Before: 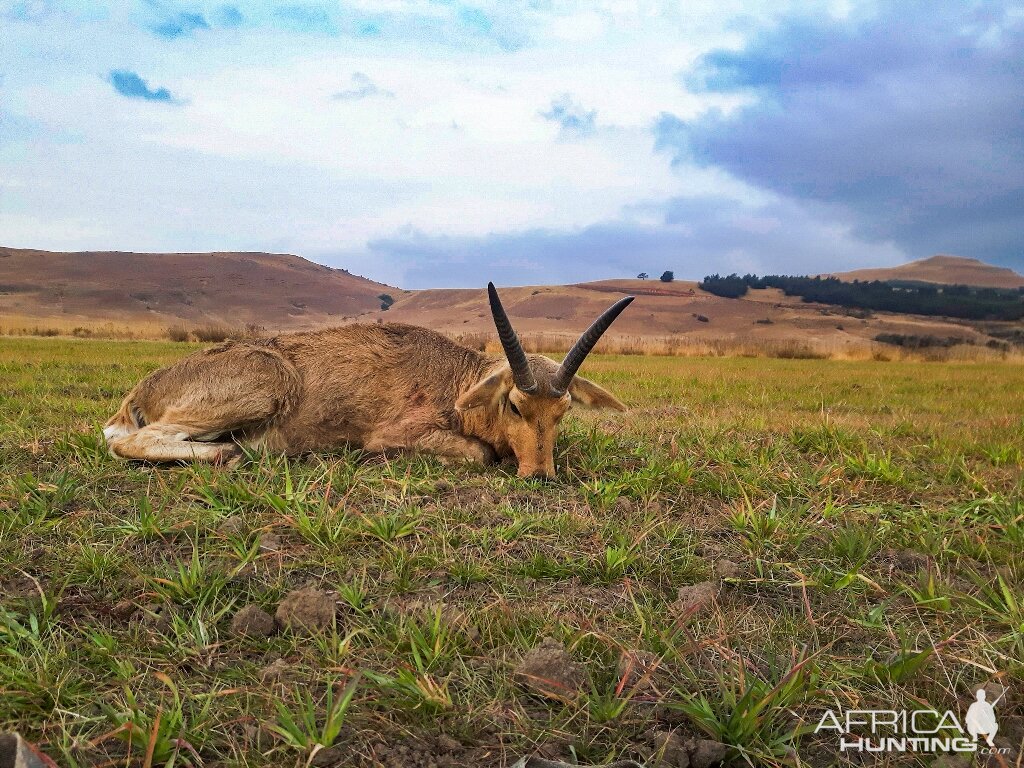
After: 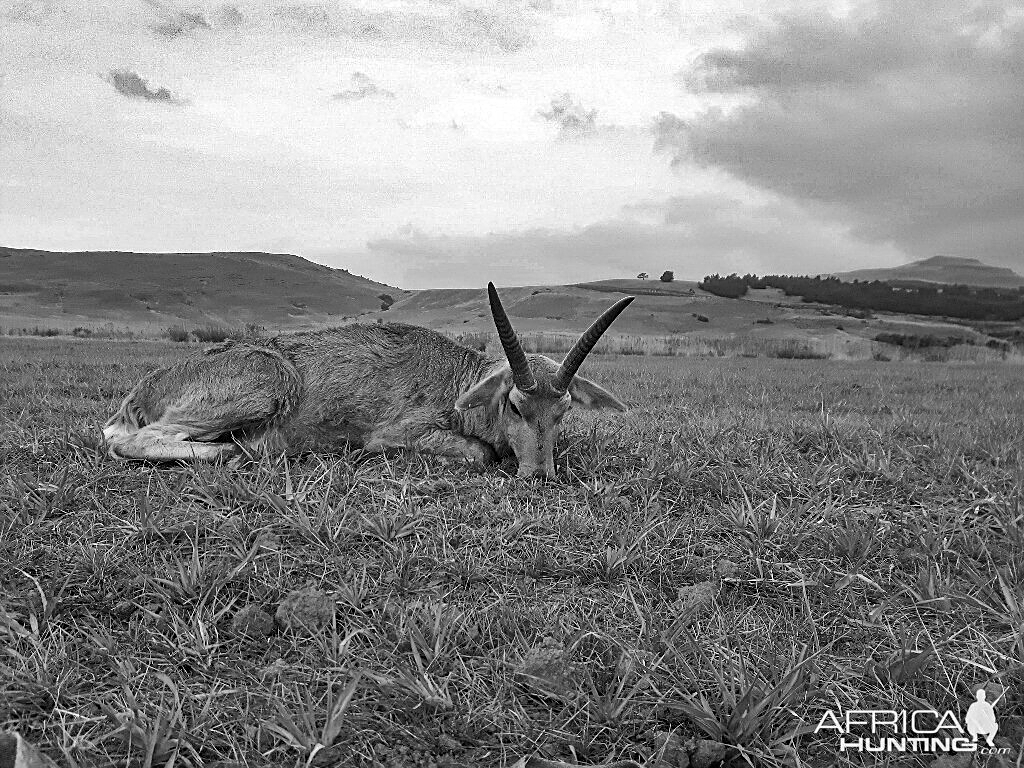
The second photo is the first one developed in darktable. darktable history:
sharpen: on, module defaults
shadows and highlights: shadows 52.41, soften with gaussian
color calibration: output gray [0.18, 0.41, 0.41, 0], x 0.381, y 0.391, temperature 4088.45 K
